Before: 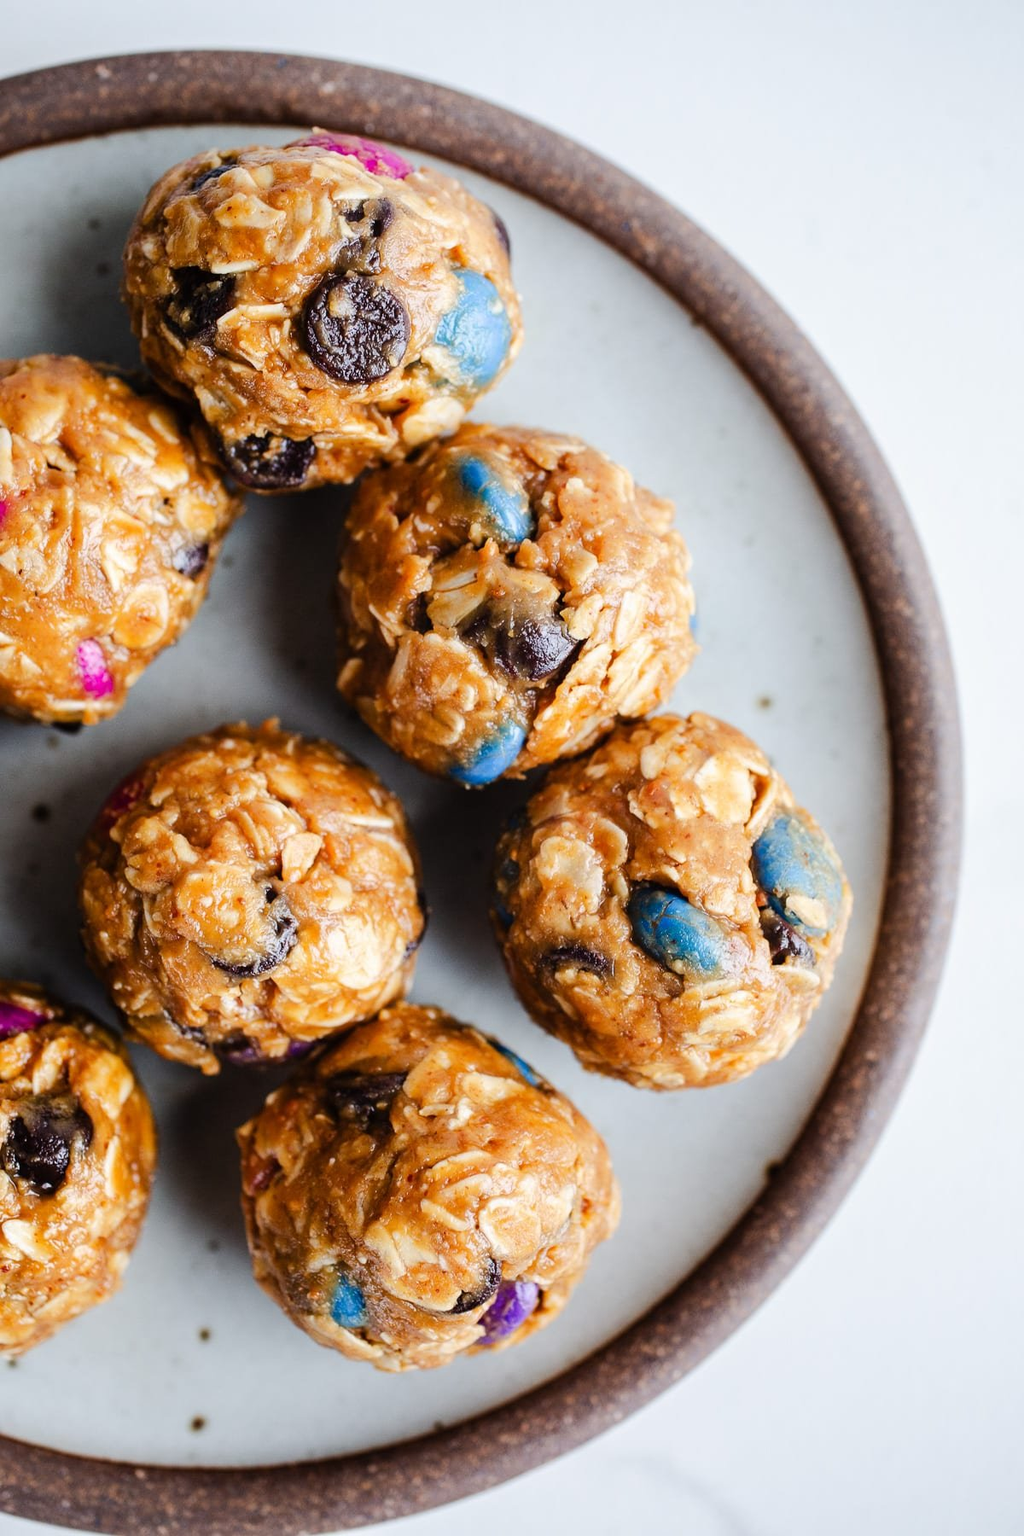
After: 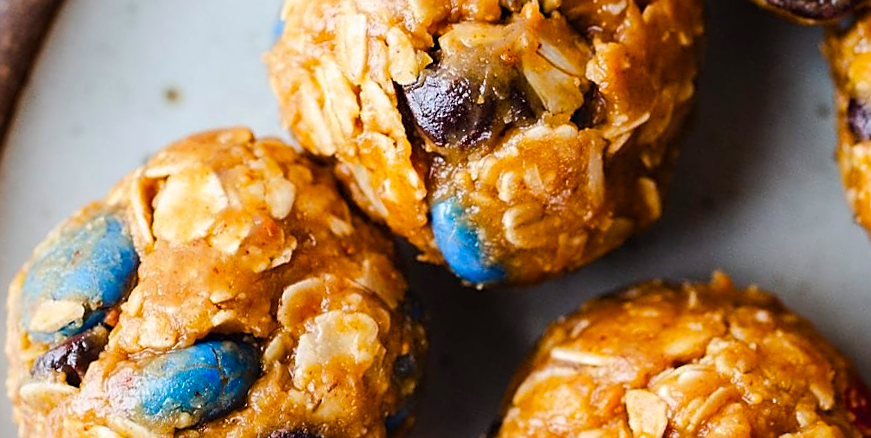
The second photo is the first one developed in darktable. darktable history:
rotate and perspective: automatic cropping off
sharpen: on, module defaults
crop and rotate: angle 16.12°, top 30.835%, bottom 35.653%
color balance rgb: perceptual saturation grading › global saturation 25%, global vibrance 20%
